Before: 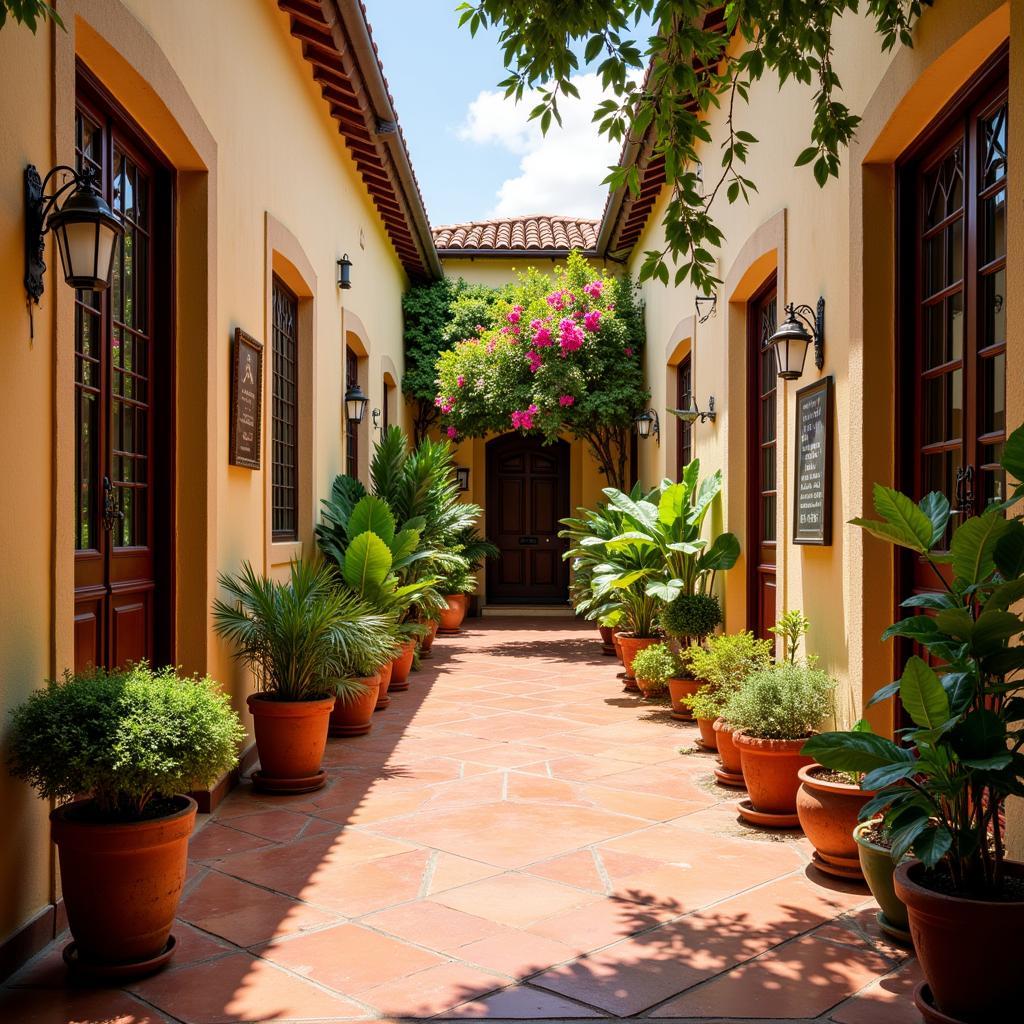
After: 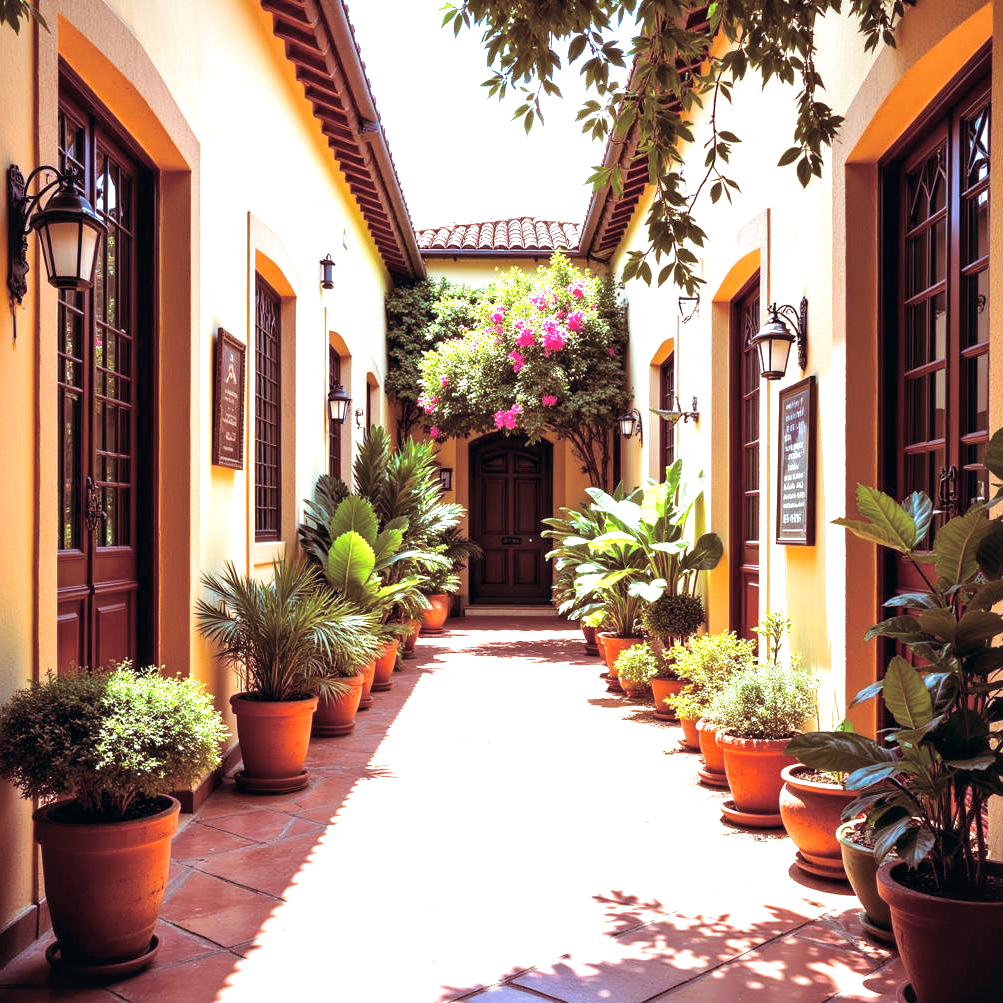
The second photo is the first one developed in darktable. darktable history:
color balance: lift [1.003, 0.993, 1.001, 1.007], gamma [1.018, 1.072, 0.959, 0.928], gain [0.974, 0.873, 1.031, 1.127]
exposure: exposure 1.2 EV, compensate highlight preservation false
split-toning: on, module defaults
white balance: red 1.066, blue 1.119
crop: left 1.743%, right 0.268%, bottom 2.011%
local contrast: mode bilateral grid, contrast 20, coarseness 50, detail 130%, midtone range 0.2
